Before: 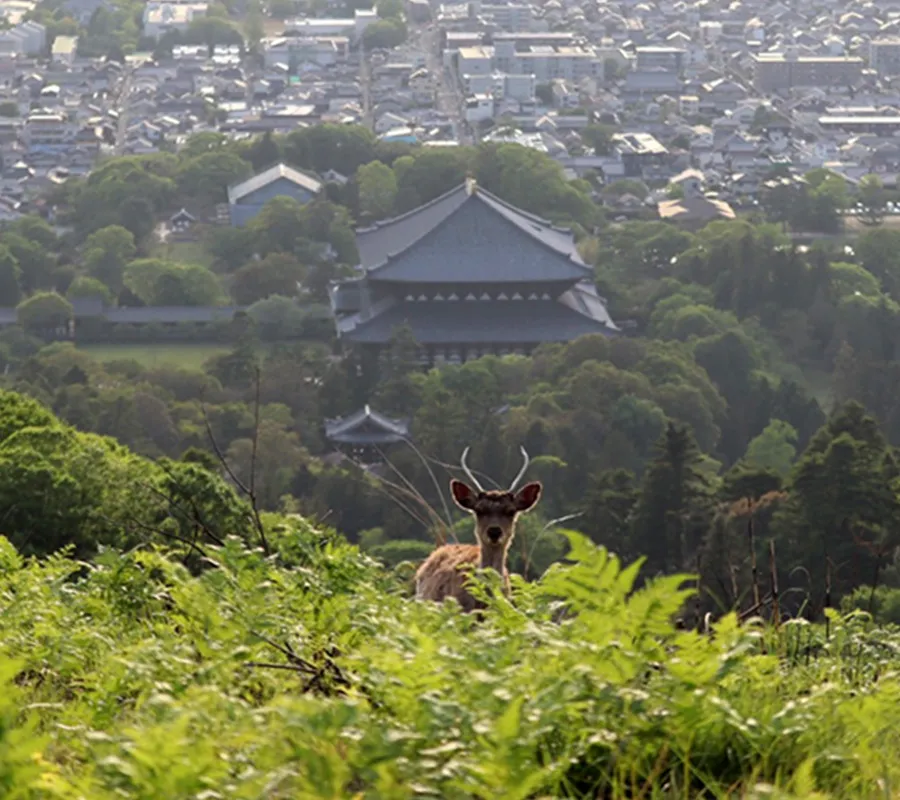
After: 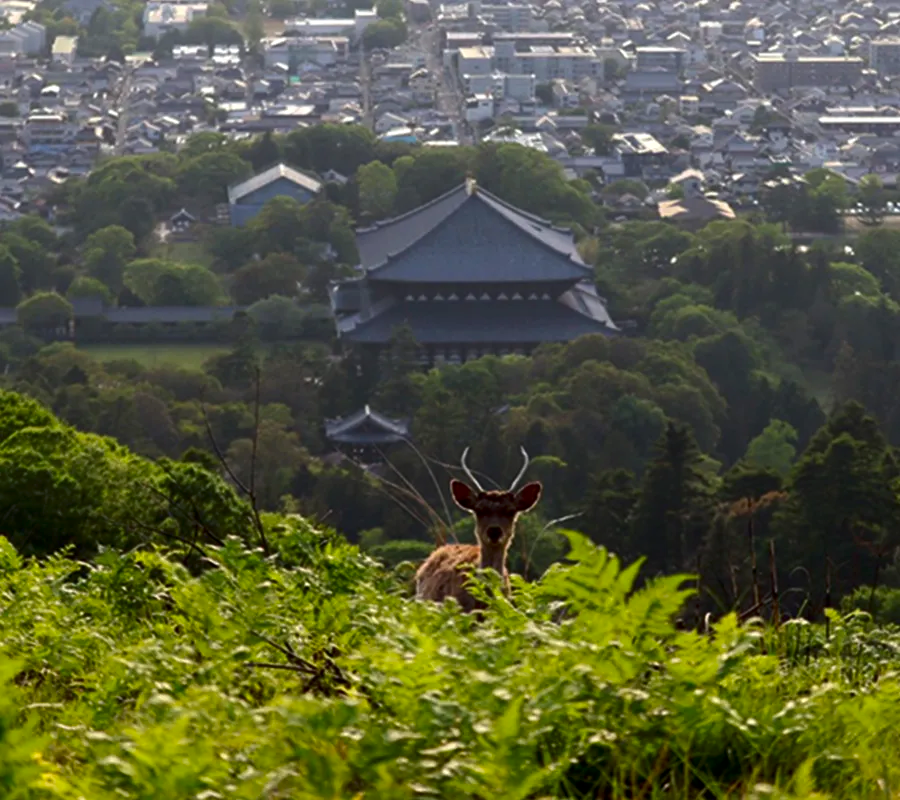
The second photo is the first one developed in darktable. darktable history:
shadows and highlights: radius 171.16, shadows 27, white point adjustment 3.13, highlights -67.95, soften with gaussian
contrast brightness saturation: brightness -0.25, saturation 0.2
